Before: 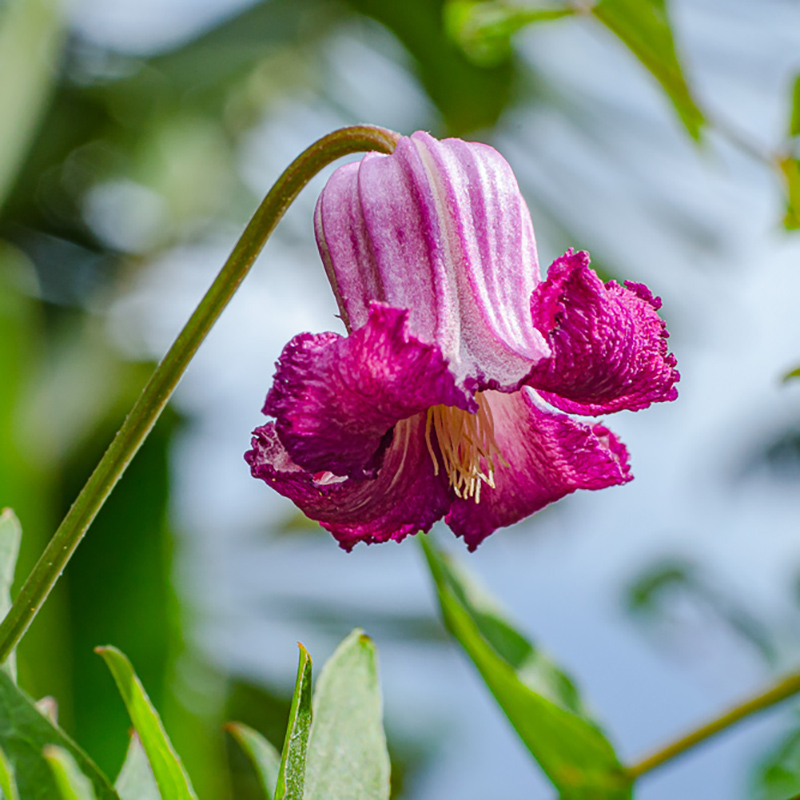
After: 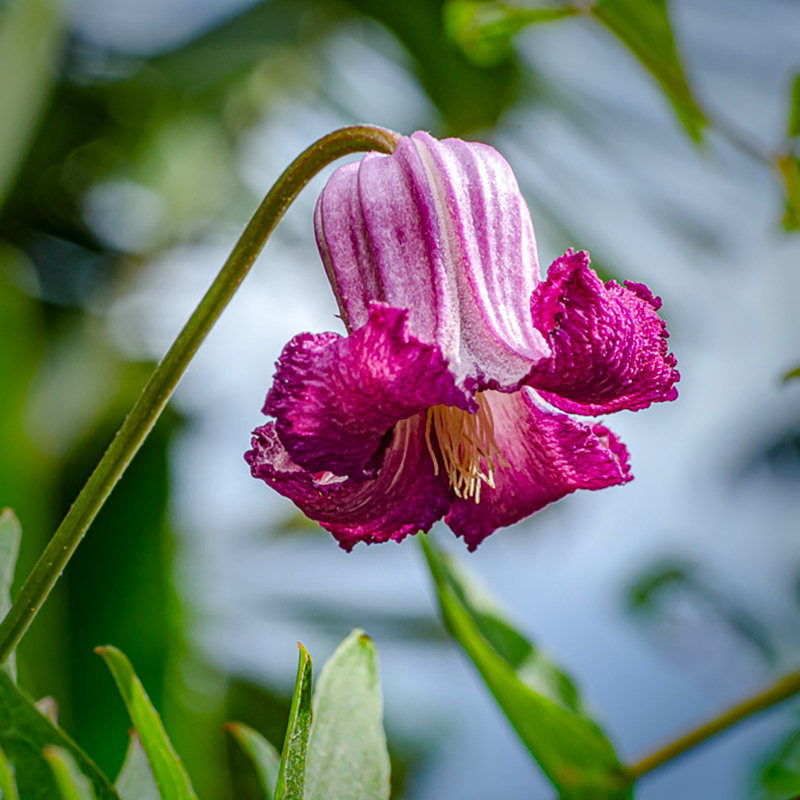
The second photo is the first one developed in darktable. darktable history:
local contrast: detail 130%
vignetting: fall-off start 64.85%, saturation 0.376, width/height ratio 0.873
